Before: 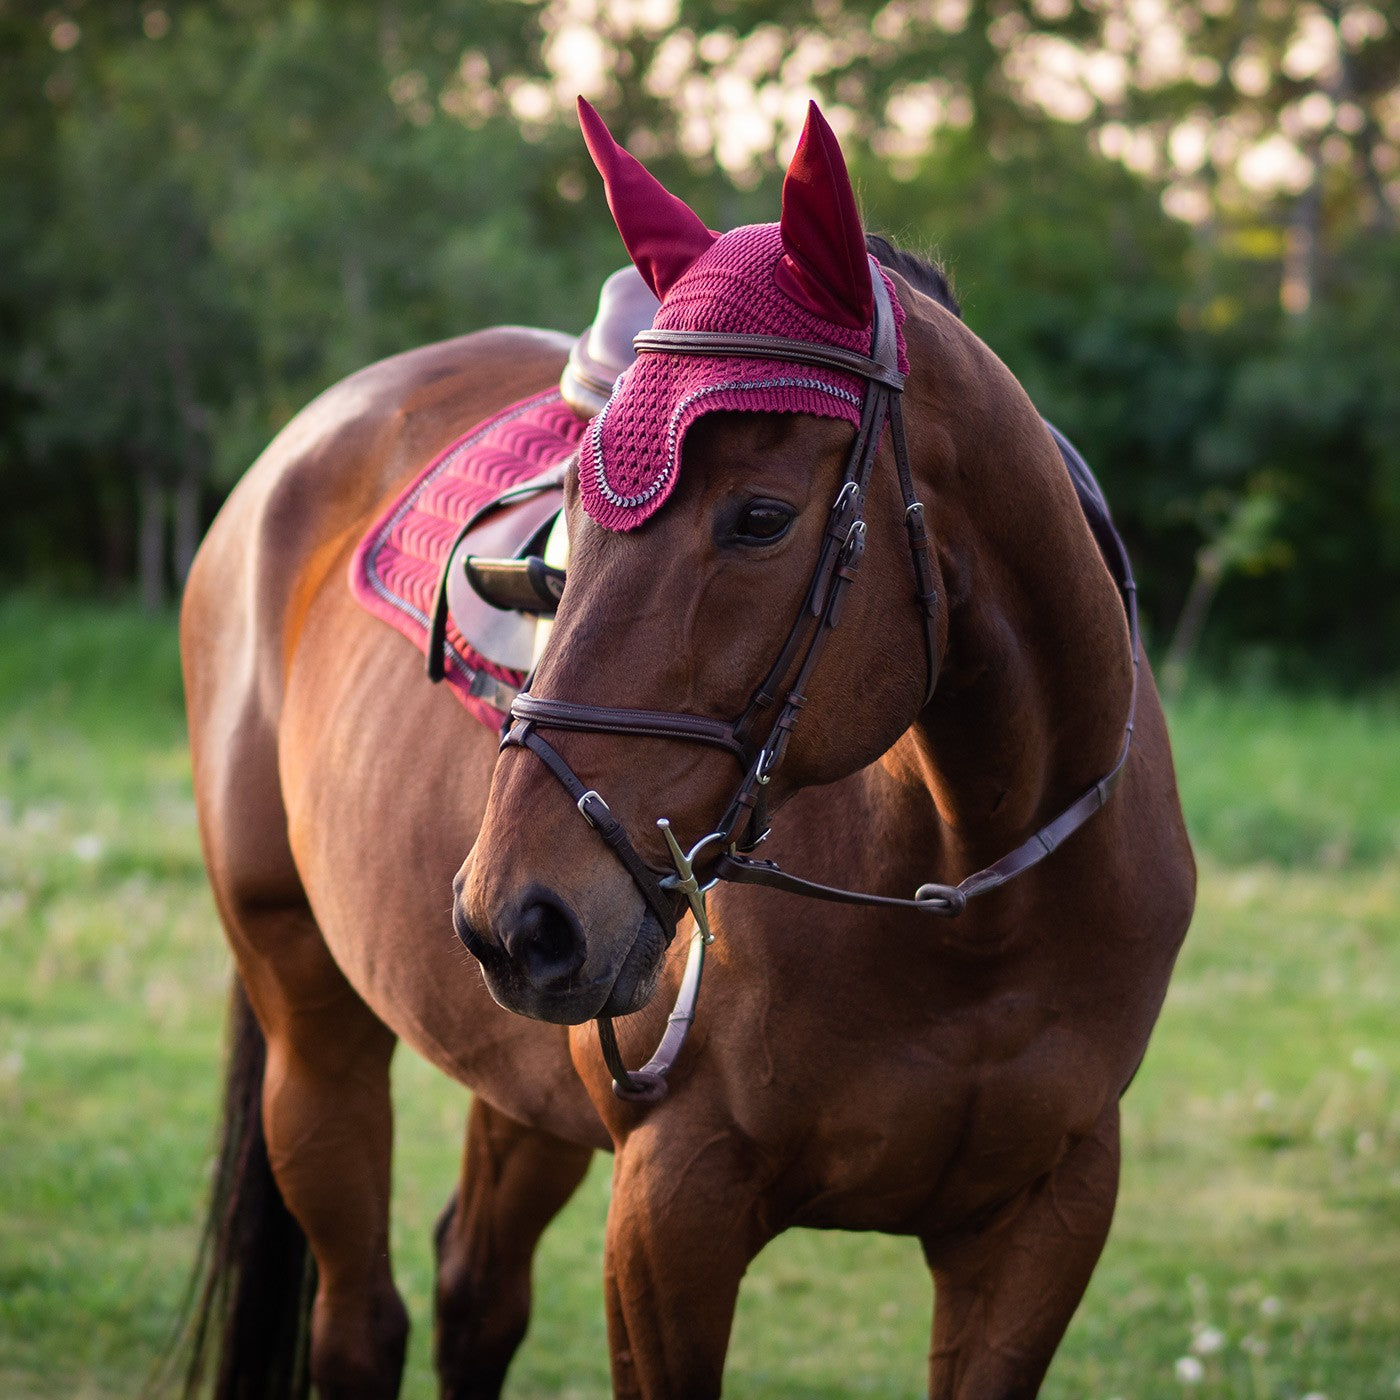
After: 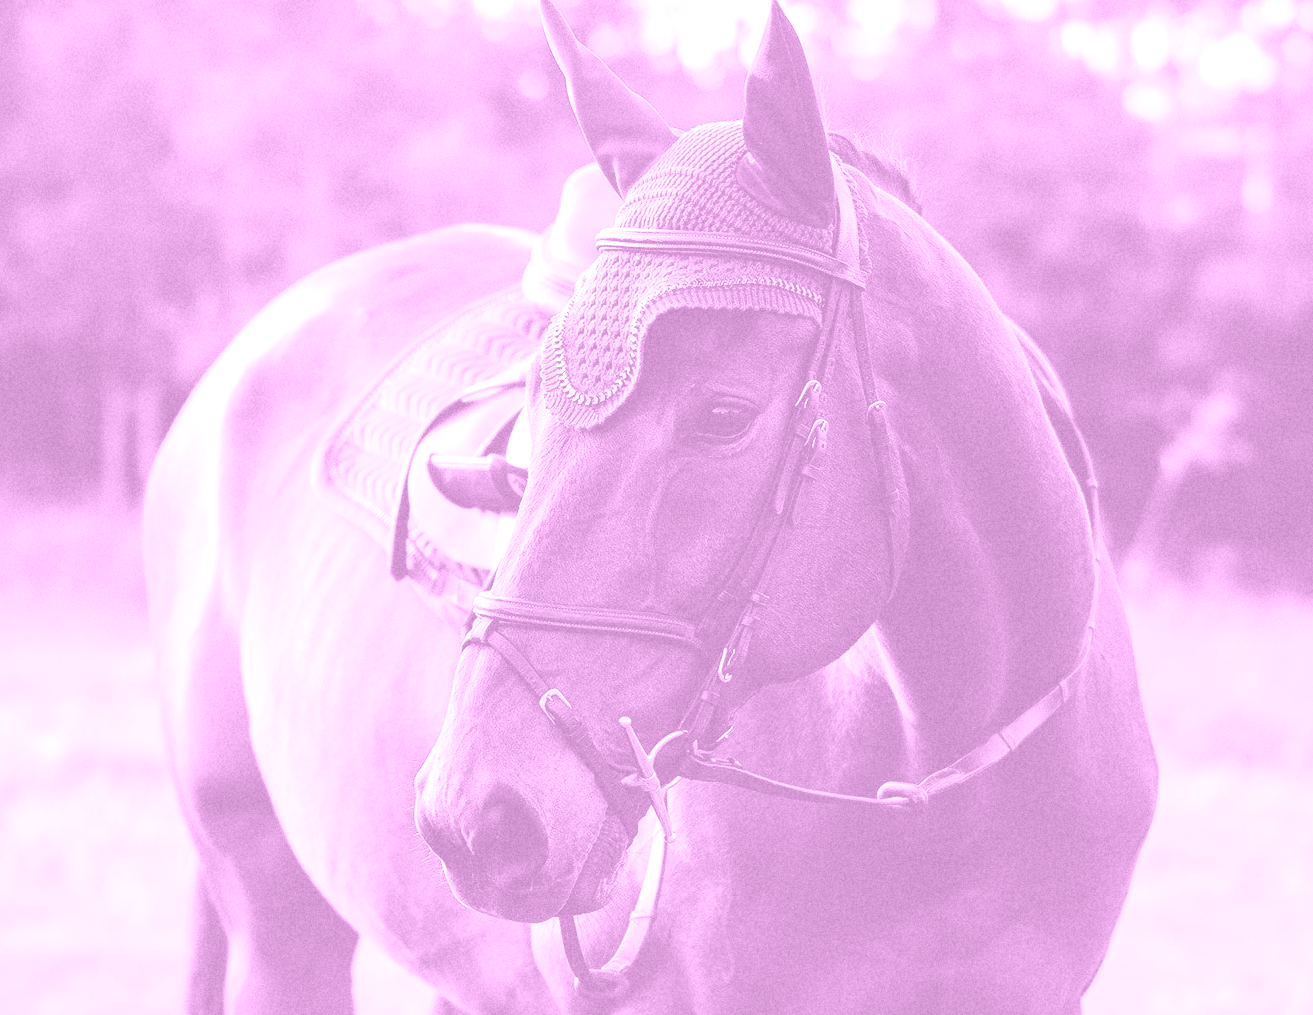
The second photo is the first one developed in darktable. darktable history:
colorize: hue 331.2°, saturation 75%, source mix 30.28%, lightness 70.52%, version 1
exposure: black level correction 0, exposure 1.741 EV, compensate exposure bias true, compensate highlight preservation false
crop: left 2.737%, top 7.287%, right 3.421%, bottom 20.179%
contrast brightness saturation: contrast 0.21, brightness -0.11, saturation 0.21
sharpen: amount 0.2
grain: coarseness 22.88 ISO
